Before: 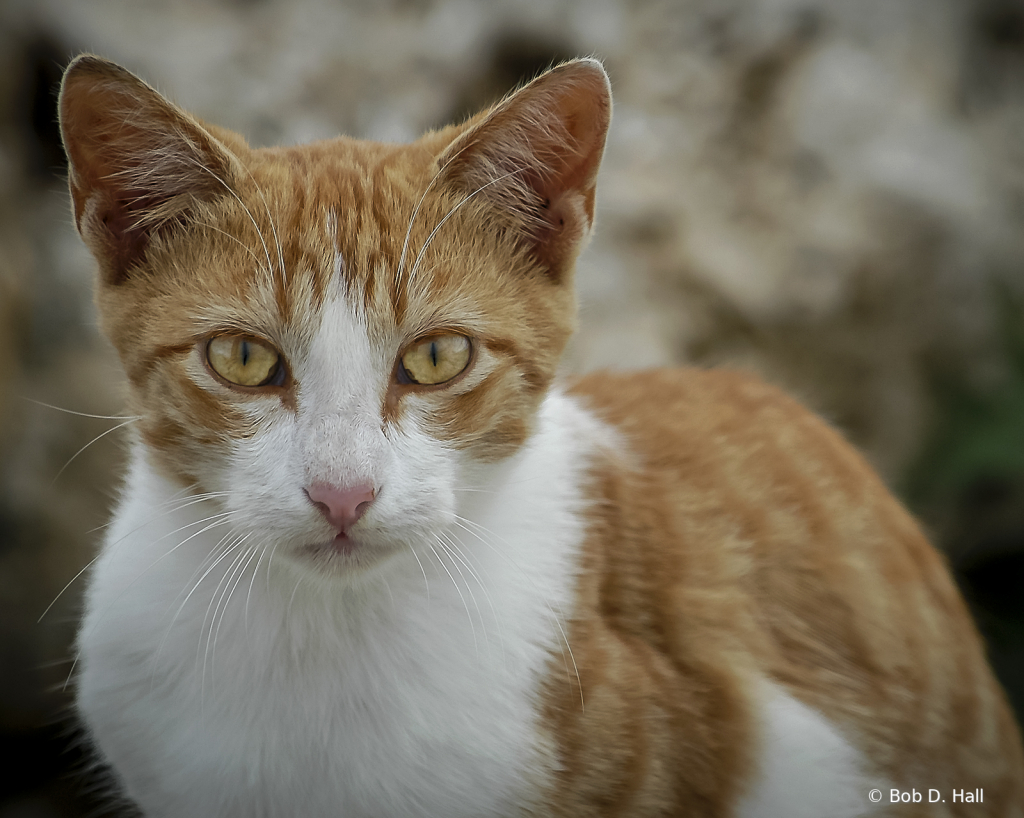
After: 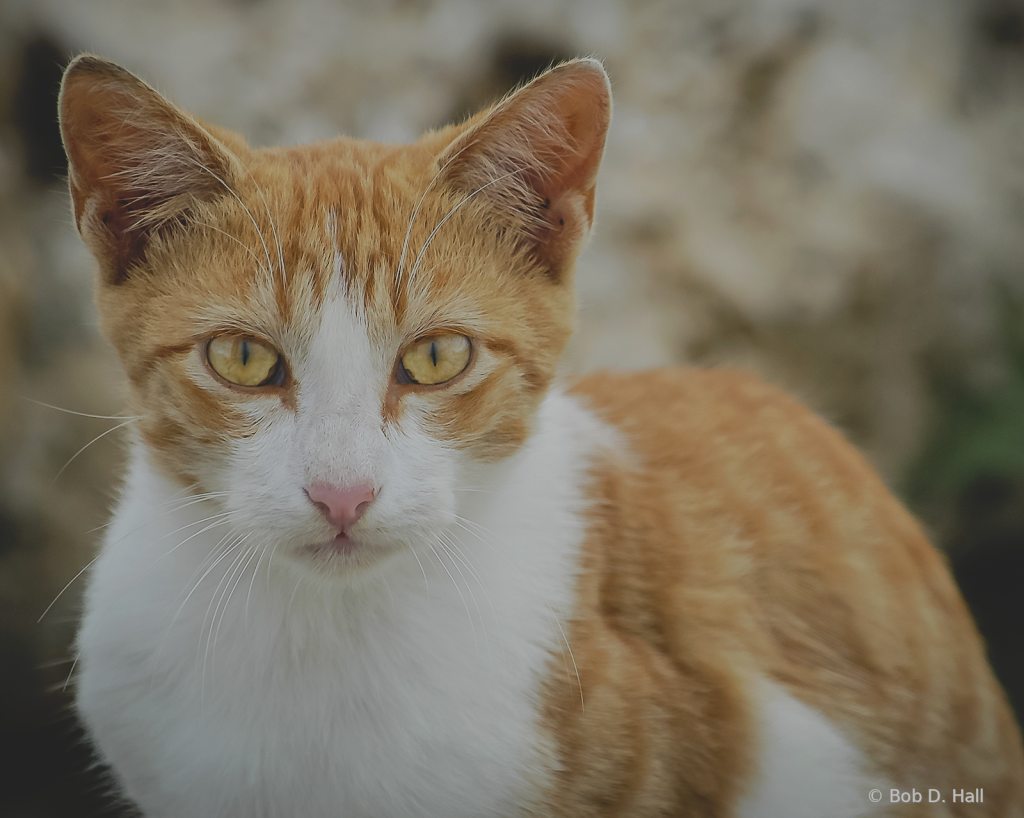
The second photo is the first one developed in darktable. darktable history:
contrast brightness saturation: contrast -0.277
filmic rgb: black relative exposure -7.65 EV, white relative exposure 4.56 EV, hardness 3.61
exposure: exposure 0.267 EV, compensate highlight preservation false
